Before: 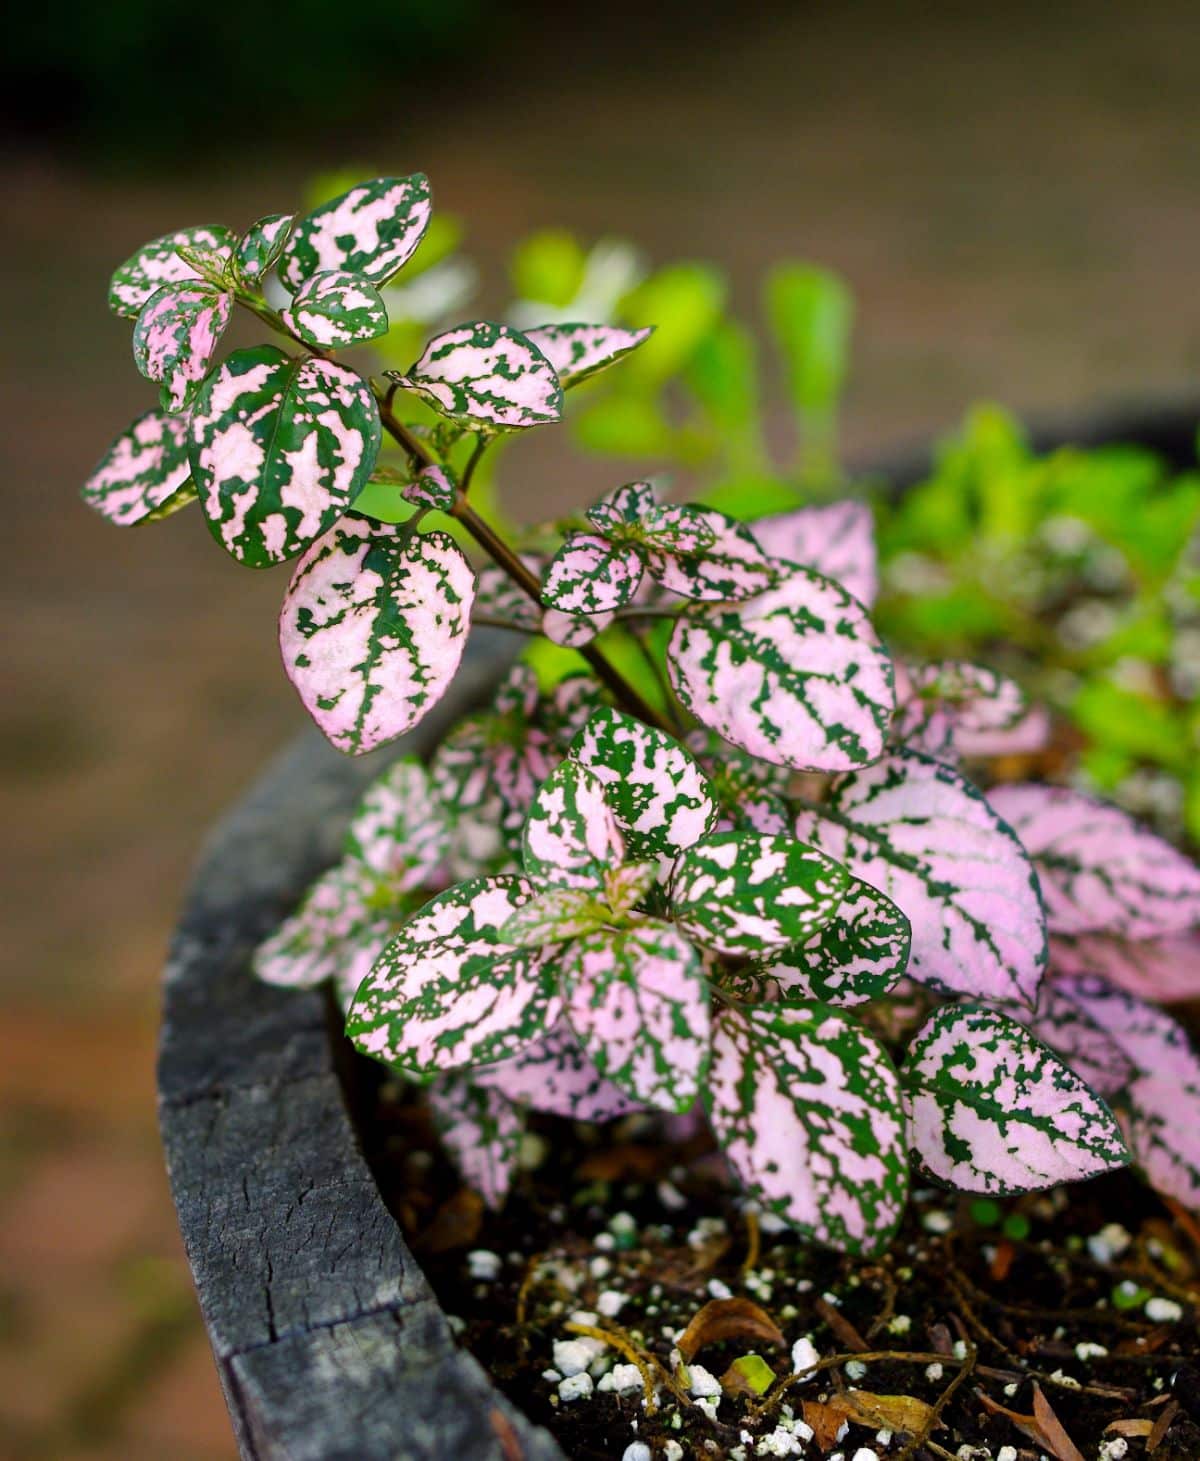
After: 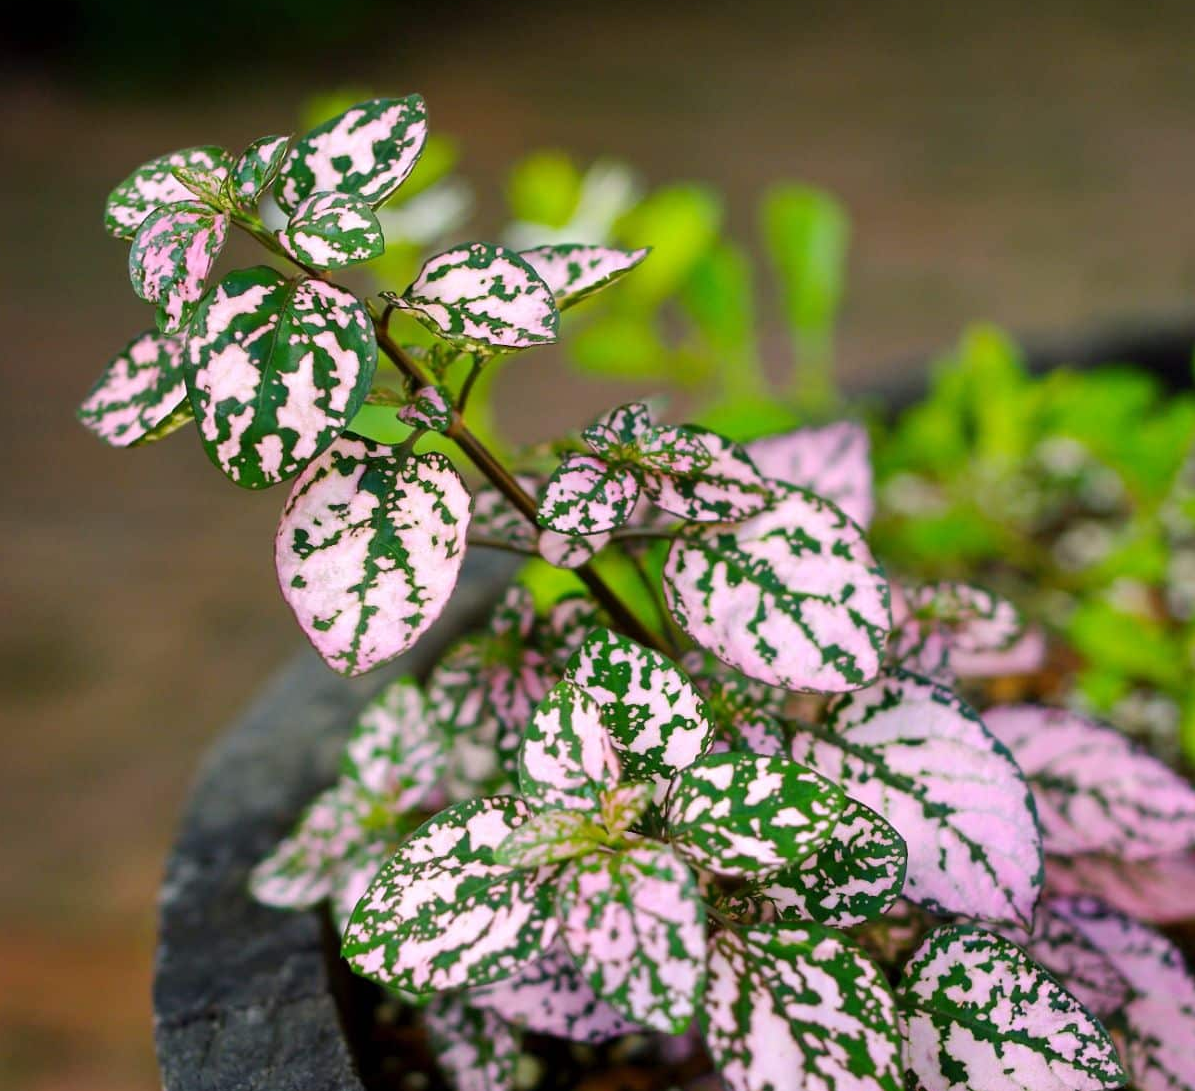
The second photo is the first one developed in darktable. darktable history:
levels: levels [0, 0.498, 0.996]
crop: left 0.387%, top 5.469%, bottom 19.809%
